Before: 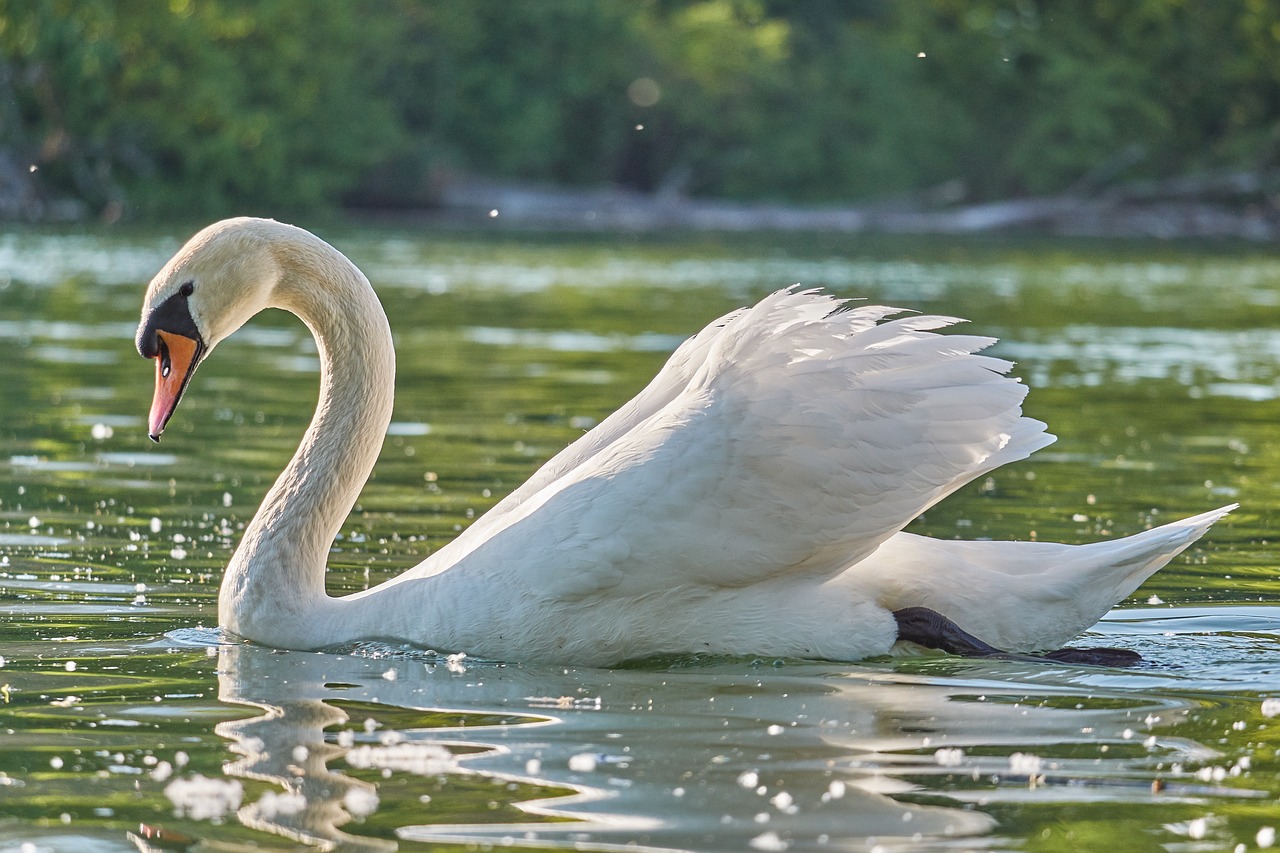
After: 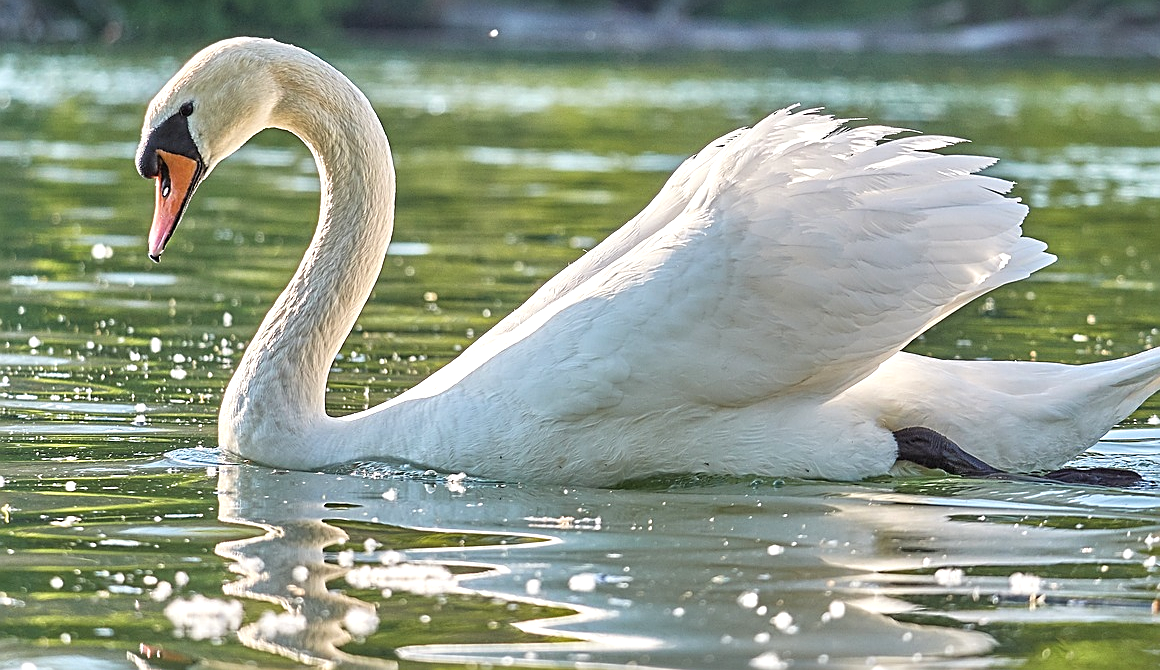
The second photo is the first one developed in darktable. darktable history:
tone equalizer: -8 EV -0.424 EV, -7 EV -0.376 EV, -6 EV -0.357 EV, -5 EV -0.215 EV, -3 EV 0.242 EV, -2 EV 0.319 EV, -1 EV 0.396 EV, +0 EV 0.399 EV
sharpen: amount 0.586
crop: top 21.12%, right 9.318%, bottom 0.251%
